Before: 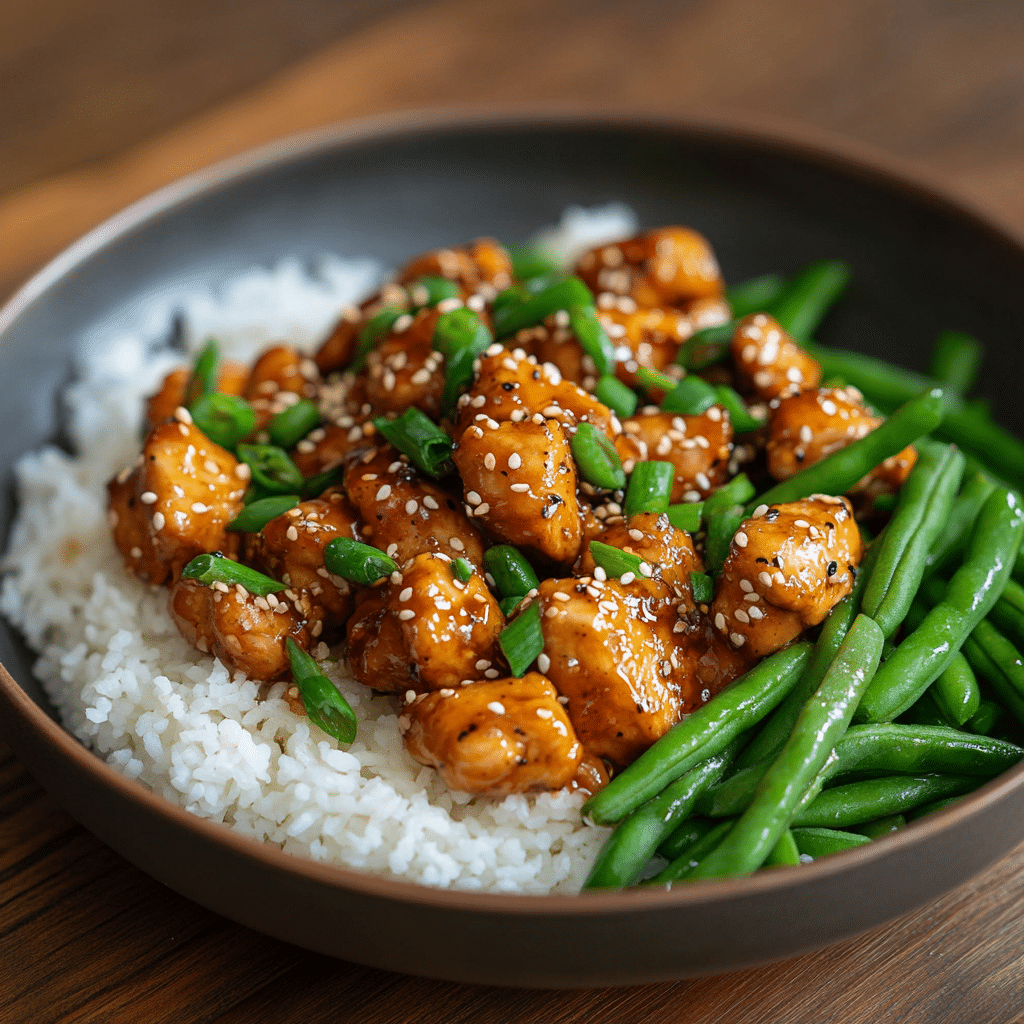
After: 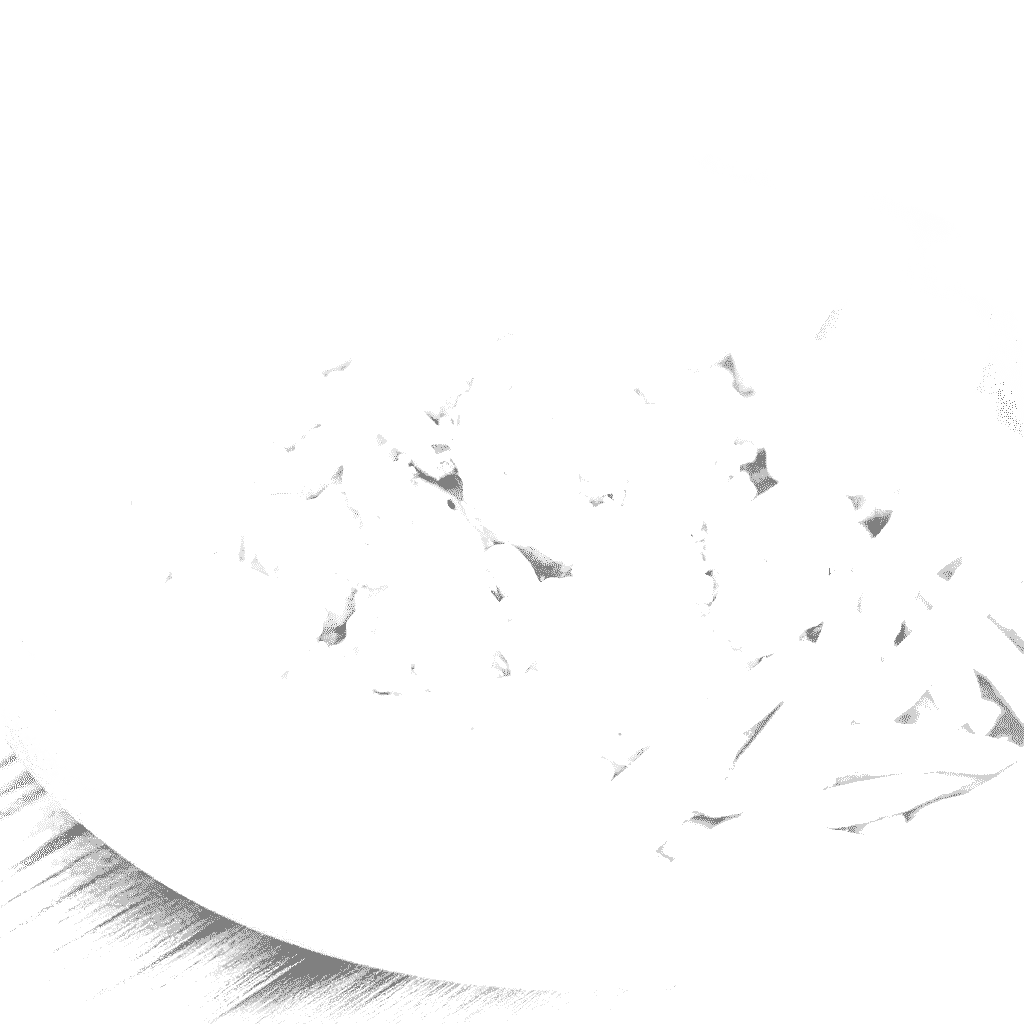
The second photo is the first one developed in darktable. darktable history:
exposure: exposure 8 EV, compensate highlight preservation false
color calibration: output gray [0.22, 0.42, 0.37, 0], gray › normalize channels true, illuminant same as pipeline (D50), adaptation XYZ, x 0.346, y 0.359, gamut compression 0
